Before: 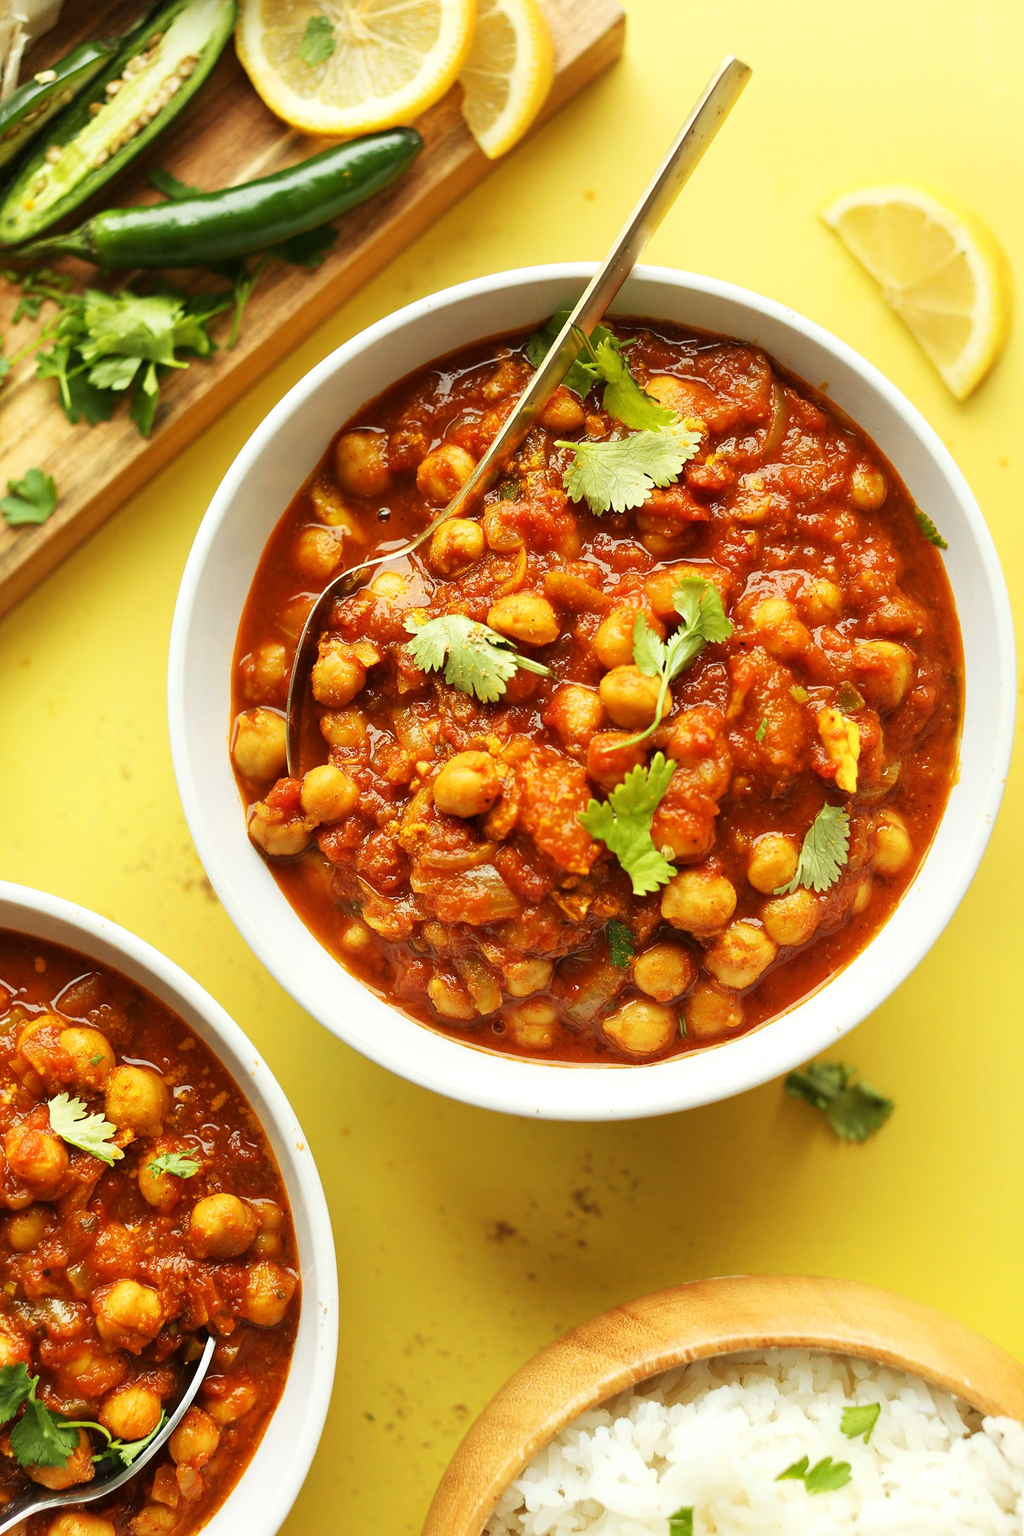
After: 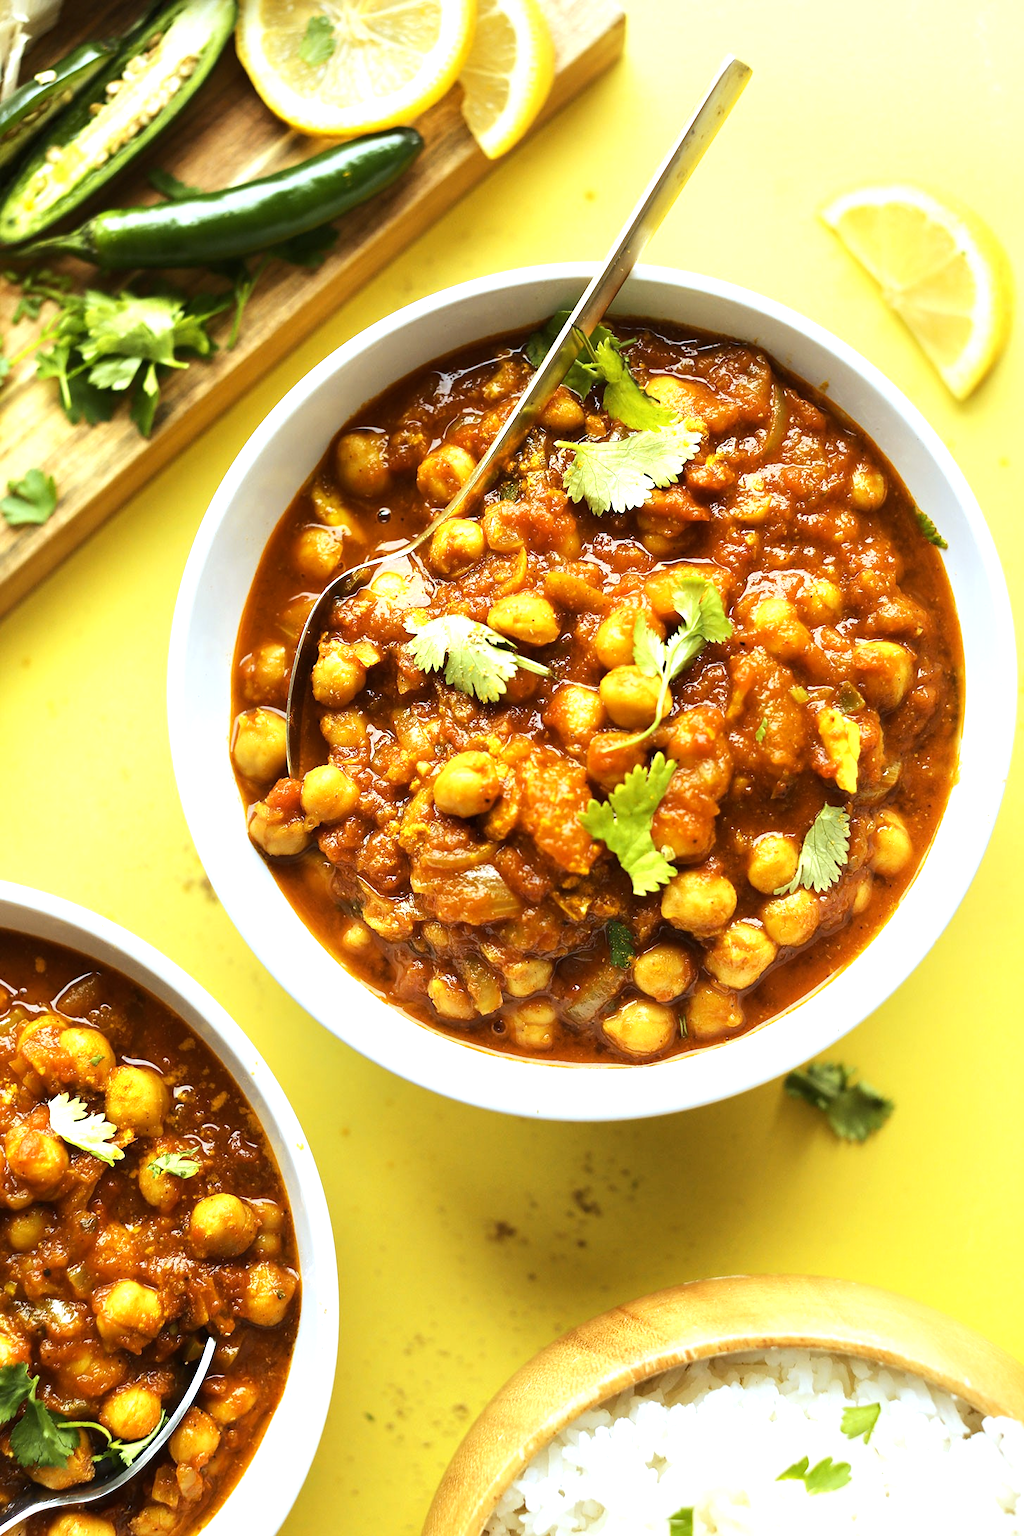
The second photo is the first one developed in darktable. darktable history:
color contrast: green-magenta contrast 0.81
tone equalizer: -8 EV 0.001 EV, -7 EV -0.002 EV, -6 EV 0.002 EV, -5 EV -0.03 EV, -4 EV -0.116 EV, -3 EV -0.169 EV, -2 EV 0.24 EV, -1 EV 0.702 EV, +0 EV 0.493 EV
white balance: red 0.926, green 1.003, blue 1.133
